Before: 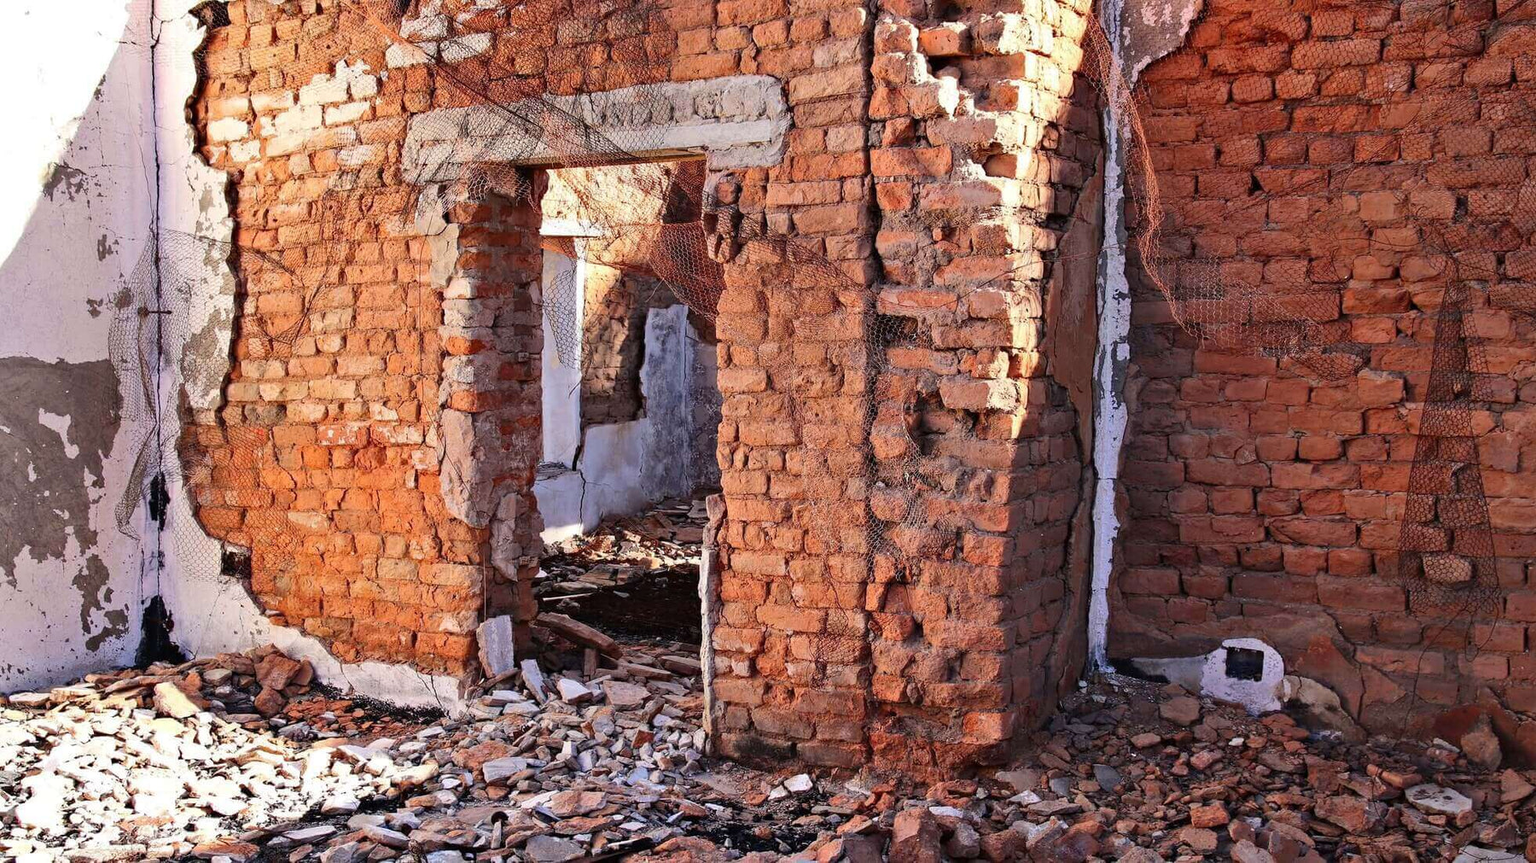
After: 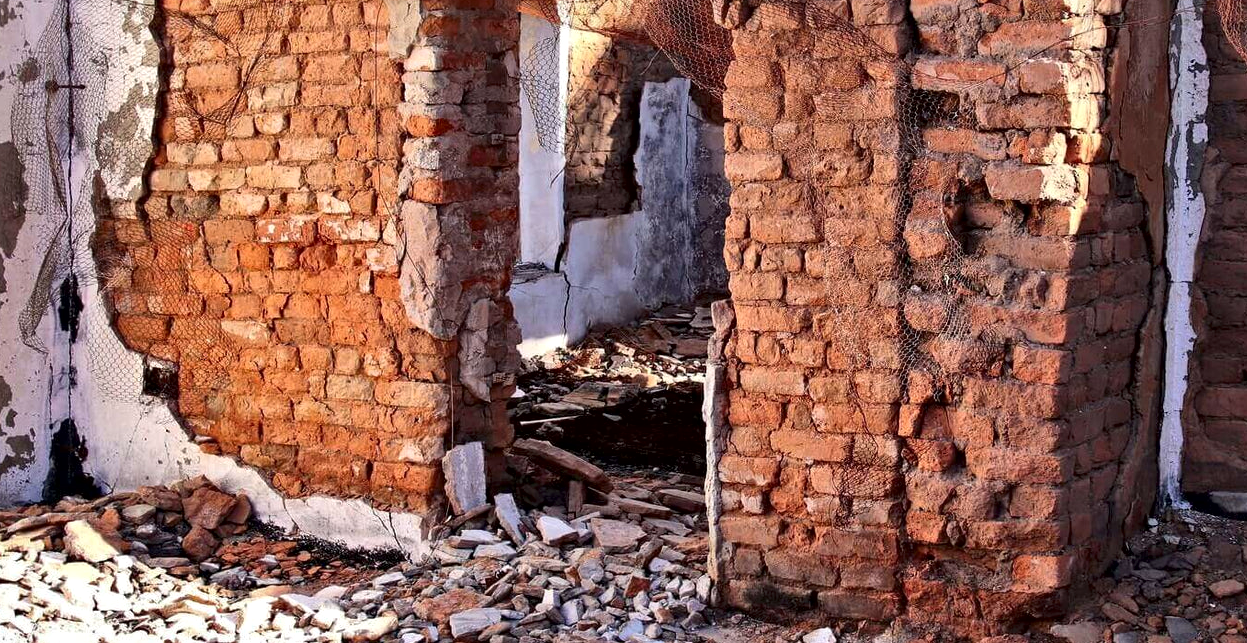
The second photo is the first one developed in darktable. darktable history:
crop: left 6.488%, top 27.668%, right 24.183%, bottom 8.656%
base curve: curves: ch0 [(0, 0) (0.303, 0.277) (1, 1)]
local contrast: mode bilateral grid, contrast 25, coarseness 60, detail 151%, midtone range 0.2
